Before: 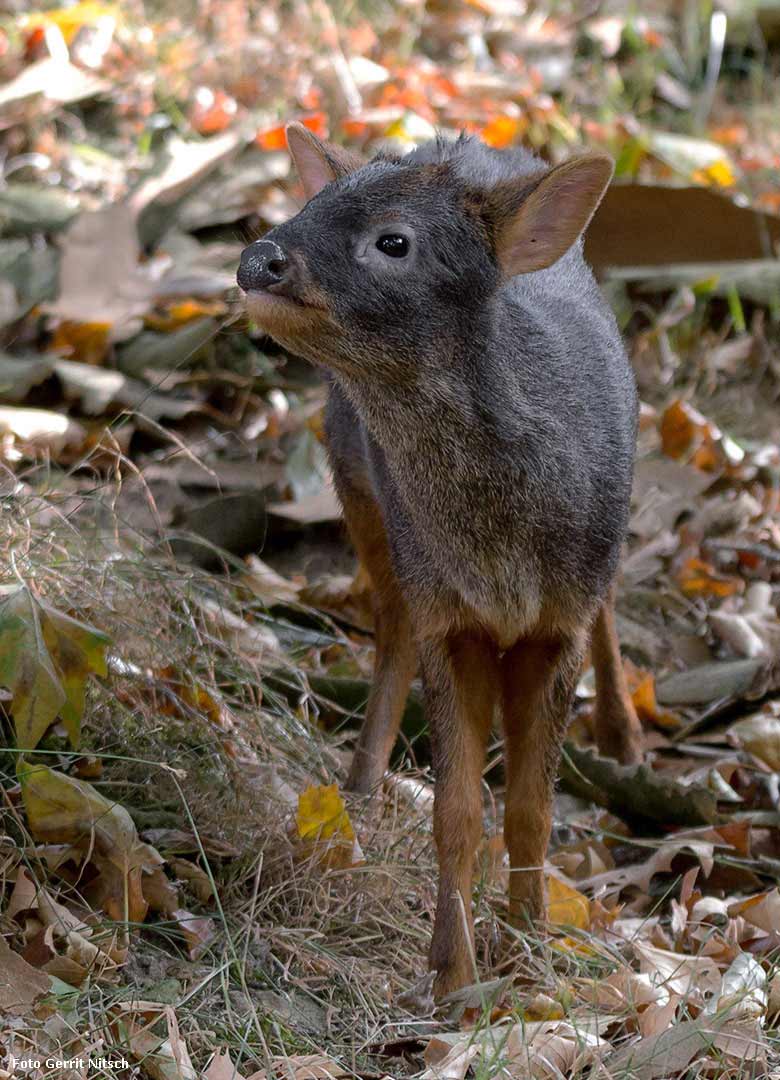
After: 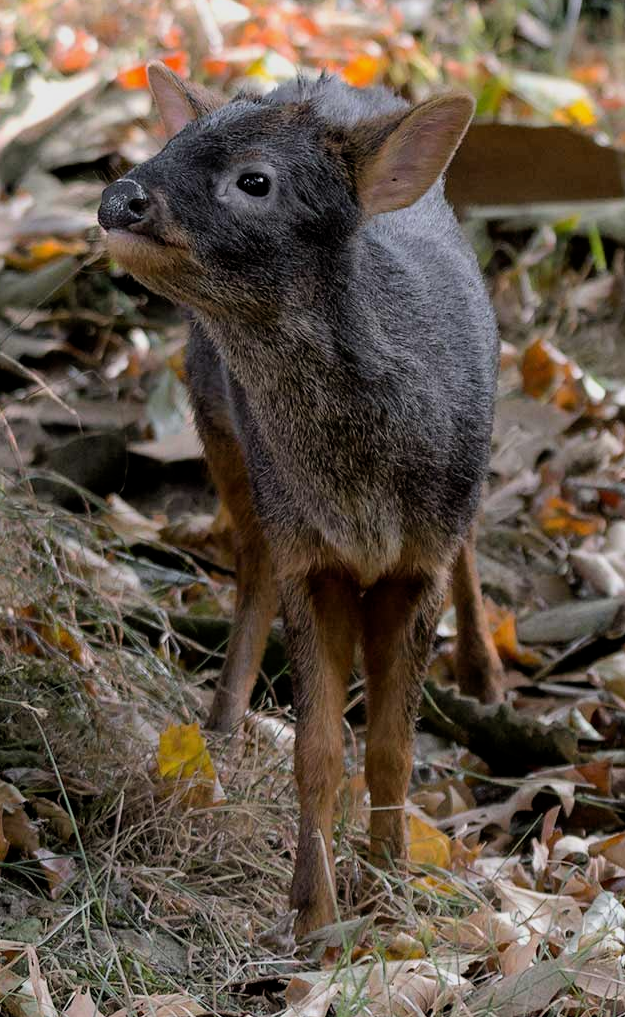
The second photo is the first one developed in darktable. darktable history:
crop and rotate: left 17.913%, top 5.817%, right 1.847%
filmic rgb: middle gray luminance 9.27%, black relative exposure -10.58 EV, white relative exposure 3.45 EV, target black luminance 0%, hardness 6, latitude 59.56%, contrast 1.09, highlights saturation mix 3.78%, shadows ↔ highlights balance 28.56%, color science v6 (2022)
